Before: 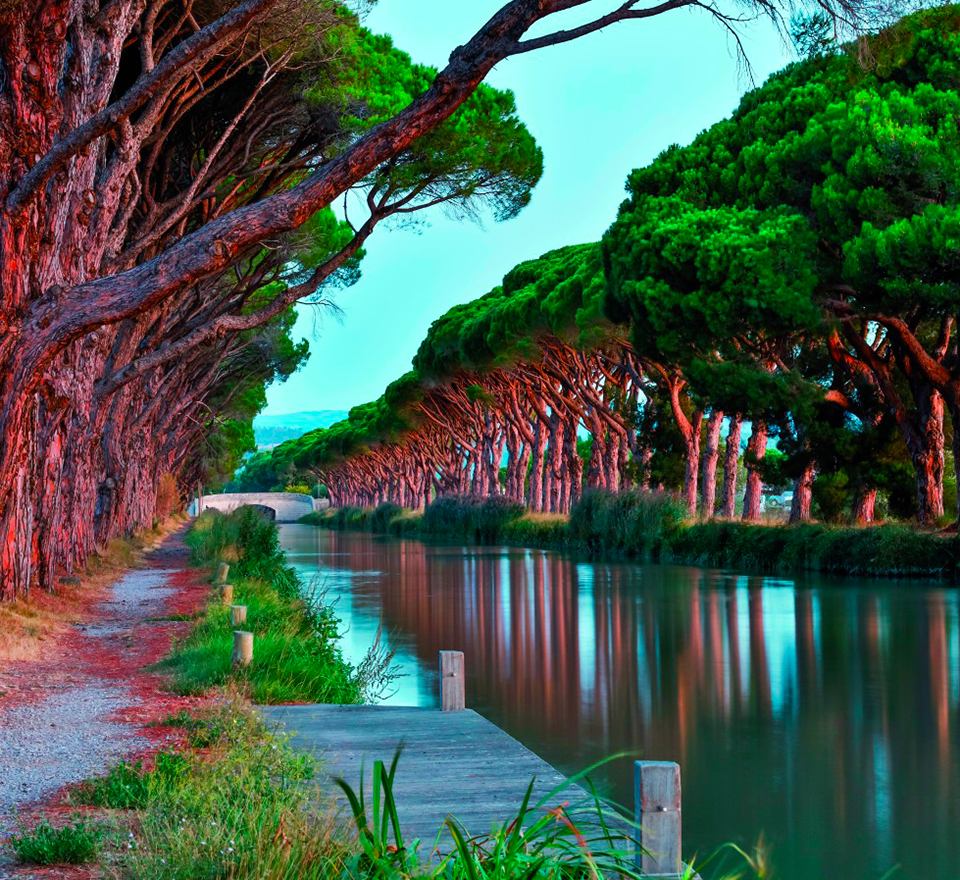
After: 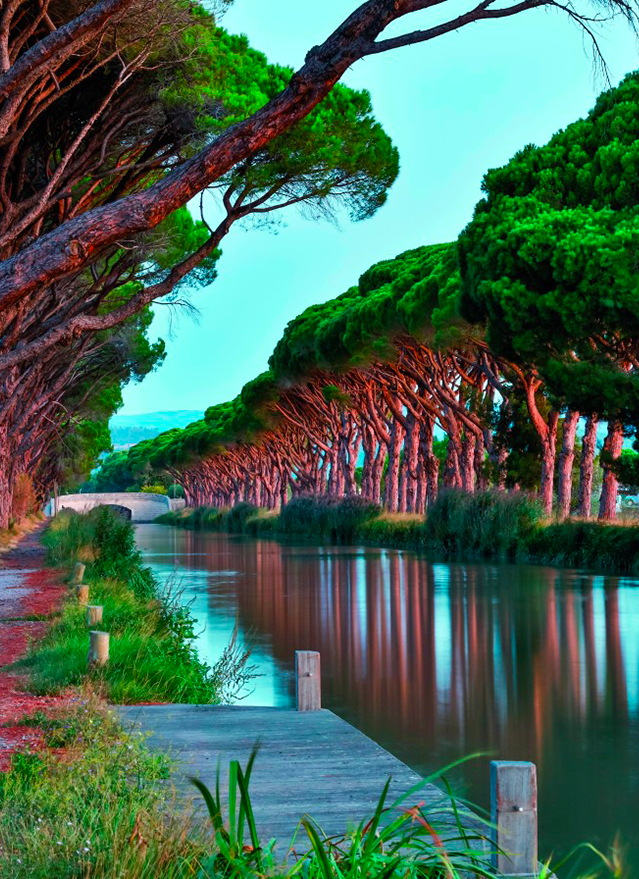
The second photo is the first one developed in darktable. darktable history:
crop and rotate: left 15.055%, right 18.278%
